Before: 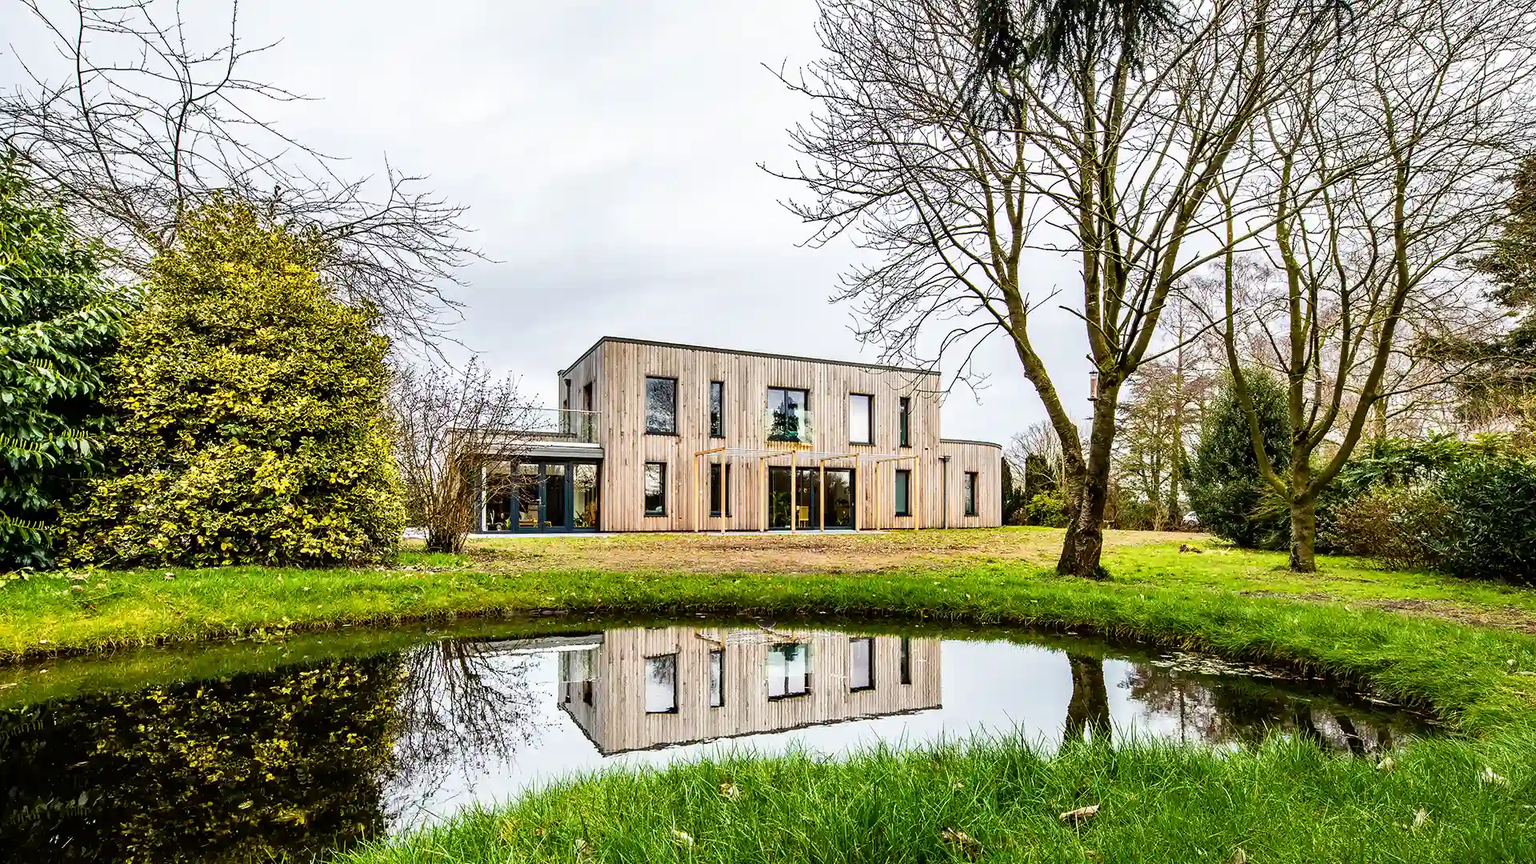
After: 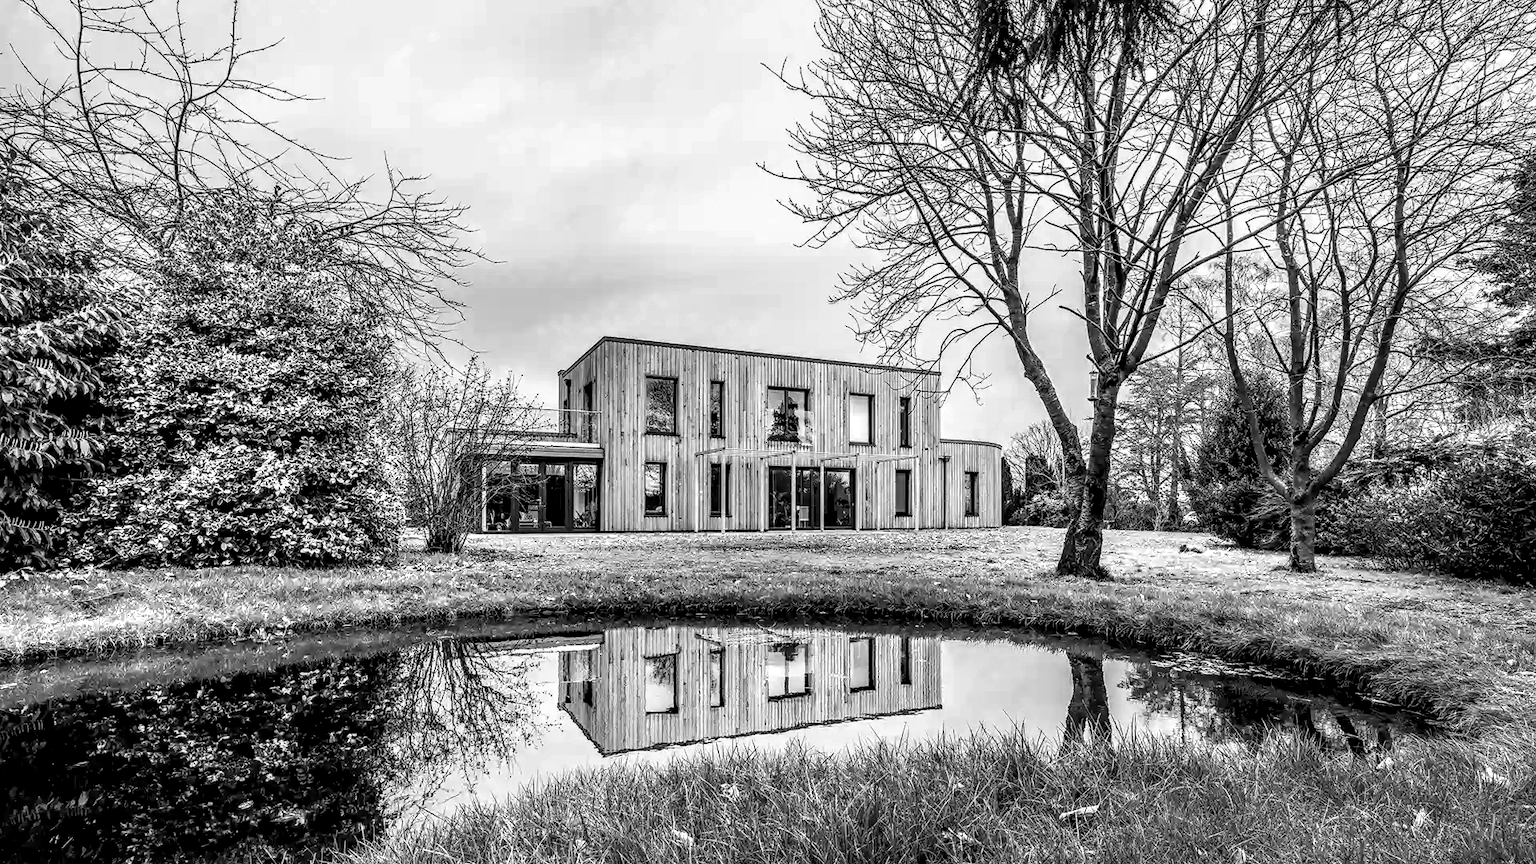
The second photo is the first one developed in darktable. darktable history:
haze removal: compatibility mode true, adaptive false
local contrast: highlights 21%, detail 150%
color zones: curves: ch0 [(0.002, 0.593) (0.143, 0.417) (0.285, 0.541) (0.455, 0.289) (0.608, 0.327) (0.727, 0.283) (0.869, 0.571) (1, 0.603)]; ch1 [(0, 0) (0.143, 0) (0.286, 0) (0.429, 0) (0.571, 0) (0.714, 0) (0.857, 0)]
